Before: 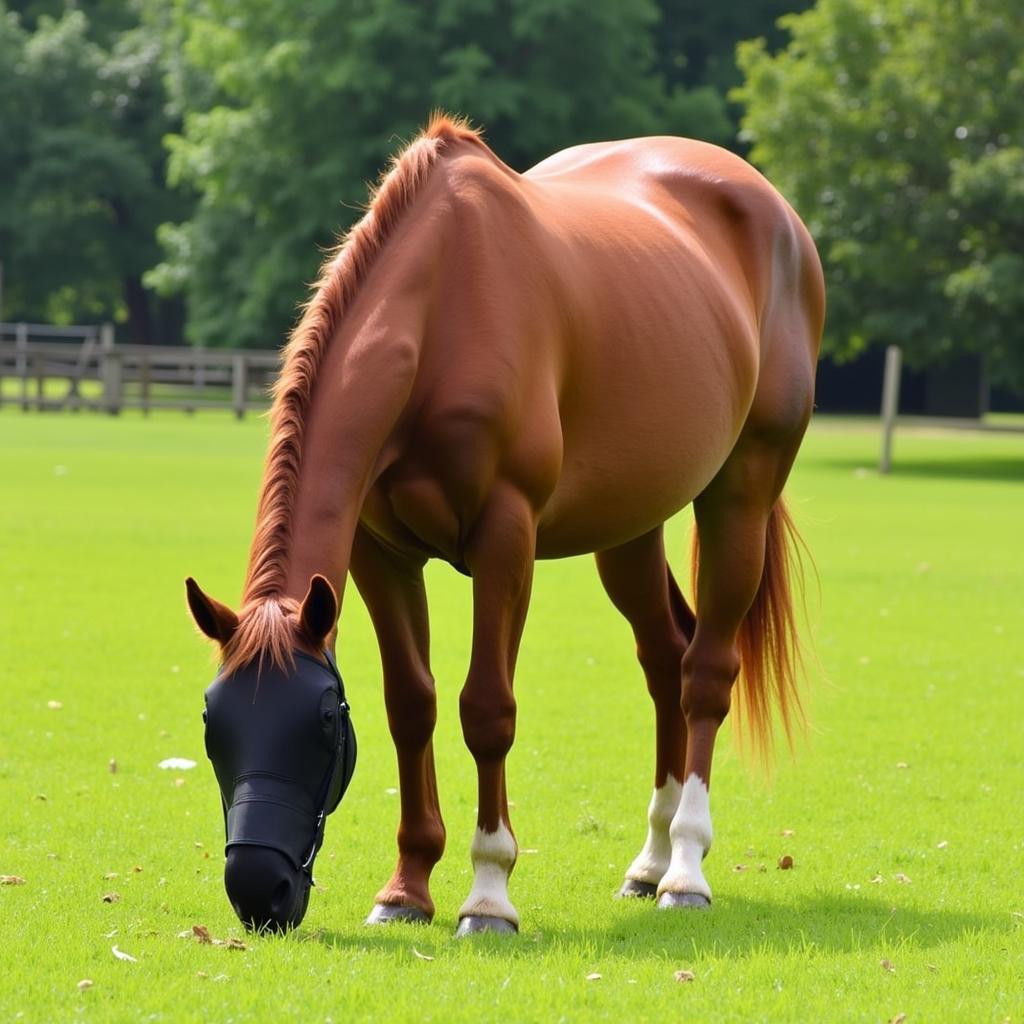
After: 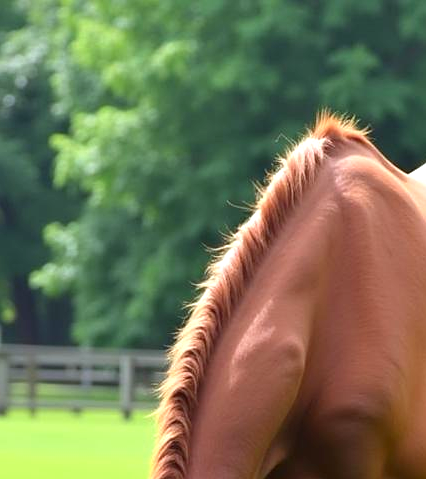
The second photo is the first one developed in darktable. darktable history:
exposure: exposure 0.607 EV, compensate exposure bias true, compensate highlight preservation false
crop and rotate: left 11.064%, top 0.091%, right 47.243%, bottom 53.13%
sharpen: amount 0.202
color calibration: illuminant Planckian (black body), adaptation linear Bradford (ICC v4), x 0.362, y 0.366, temperature 4512.34 K
